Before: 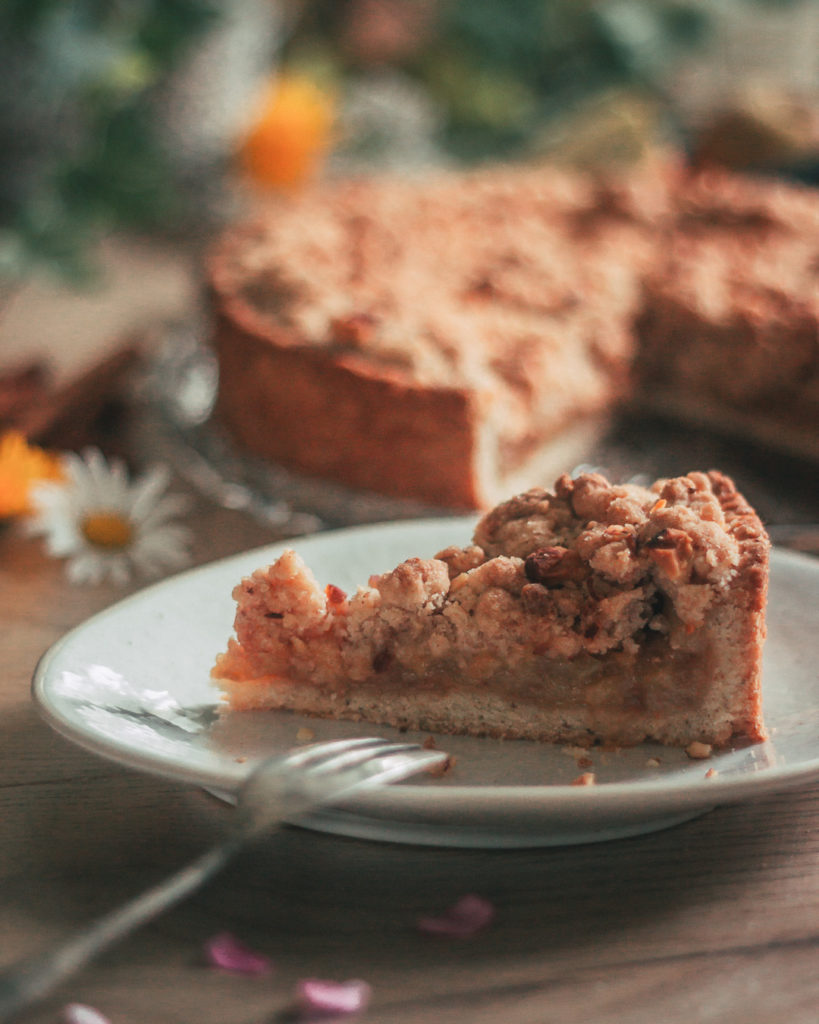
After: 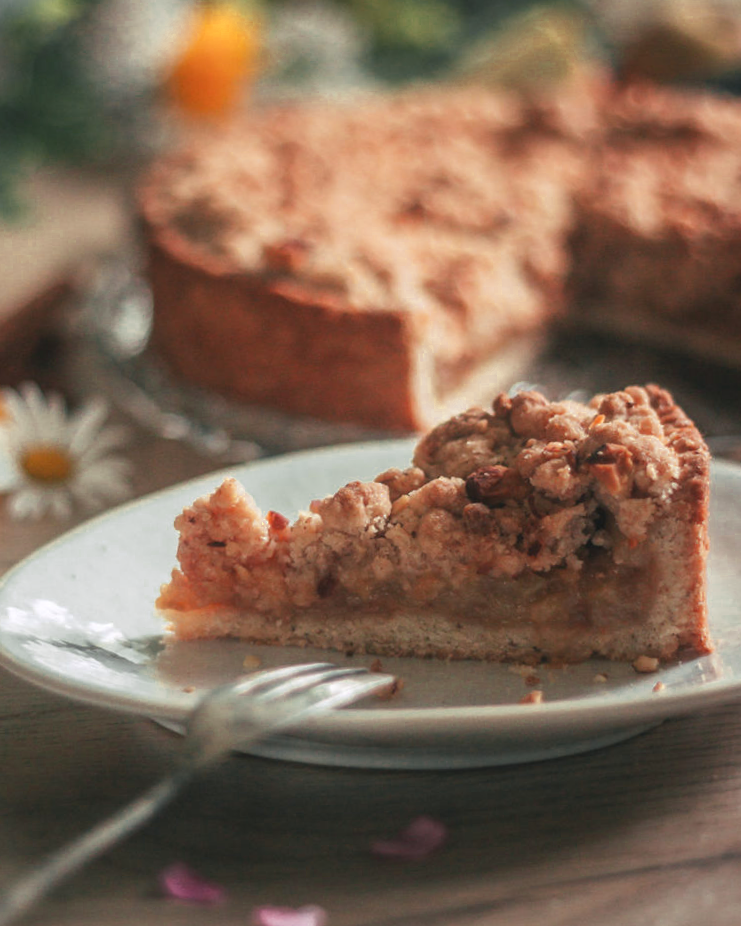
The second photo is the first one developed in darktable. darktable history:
crop and rotate: angle 1.96°, left 5.673%, top 5.673%
exposure: black level correction -0.001, exposure 0.08 EV, compensate highlight preservation false
color zones: curves: ch0 [(0, 0.485) (0.178, 0.476) (0.261, 0.623) (0.411, 0.403) (0.708, 0.603) (0.934, 0.412)]; ch1 [(0.003, 0.485) (0.149, 0.496) (0.229, 0.584) (0.326, 0.551) (0.484, 0.262) (0.757, 0.643)]
